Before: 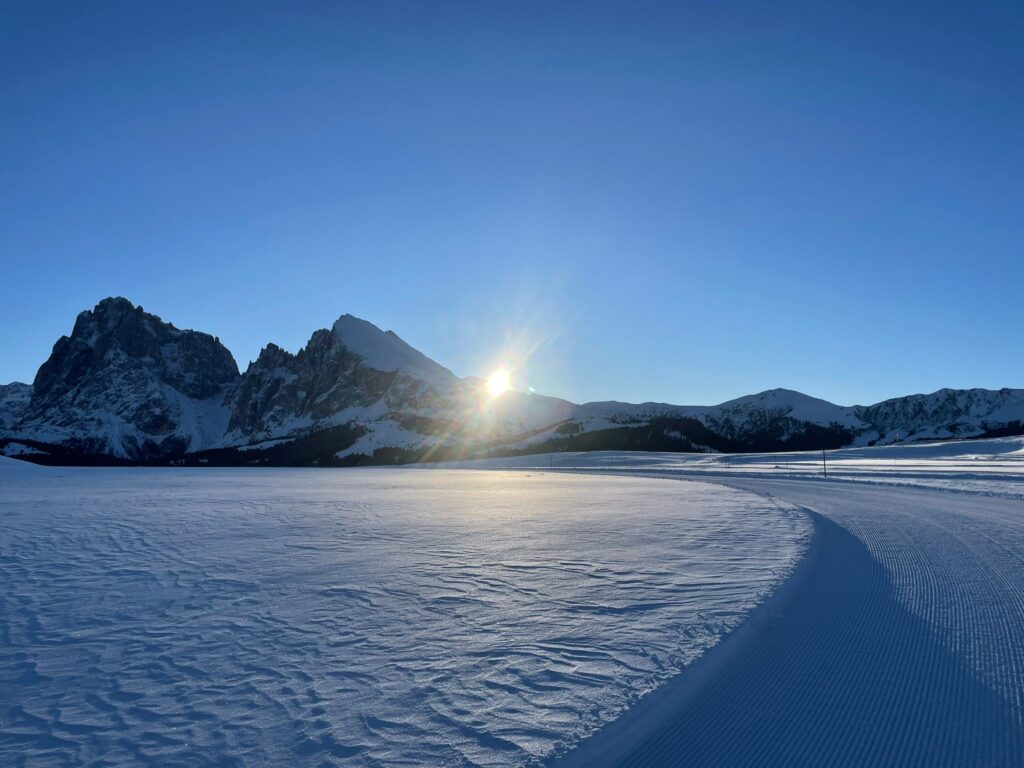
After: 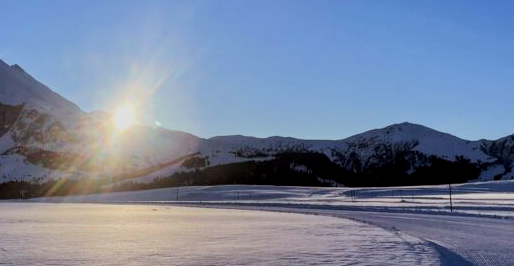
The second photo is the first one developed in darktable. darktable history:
contrast brightness saturation: contrast 0.09, saturation 0.28
crop: left 36.607%, top 34.735%, right 13.146%, bottom 30.611%
filmic rgb: black relative exposure -7.65 EV, white relative exposure 4.56 EV, hardness 3.61
rgb levels: mode RGB, independent channels, levels [[0, 0.5, 1], [0, 0.521, 1], [0, 0.536, 1]]
local contrast: on, module defaults
